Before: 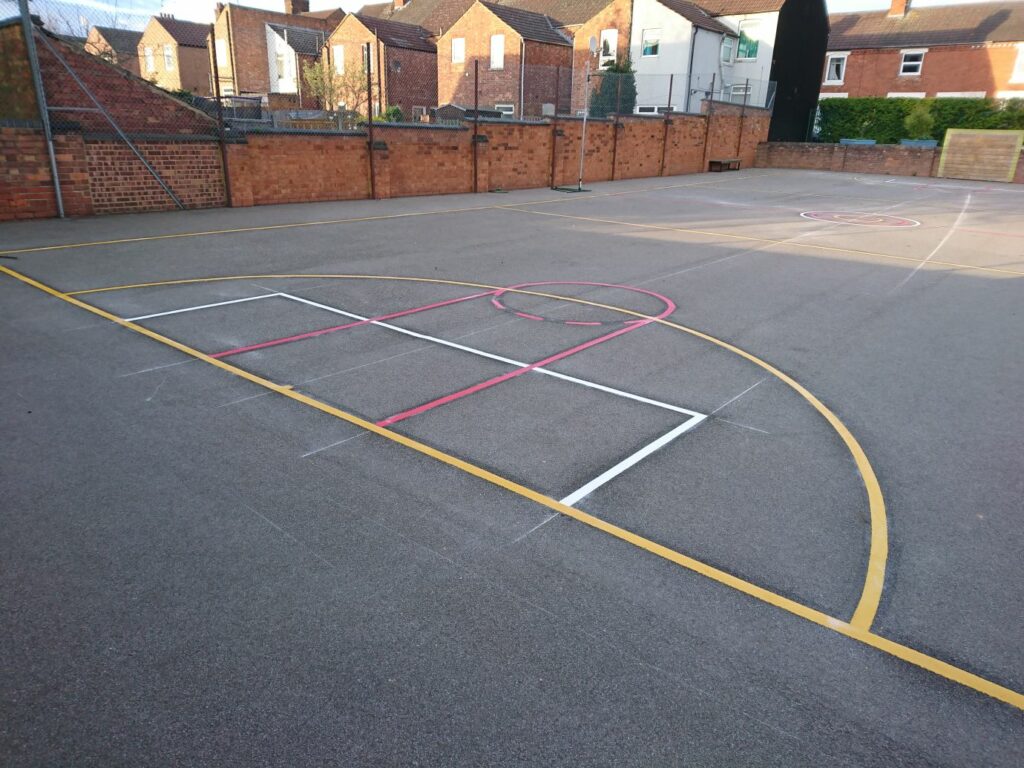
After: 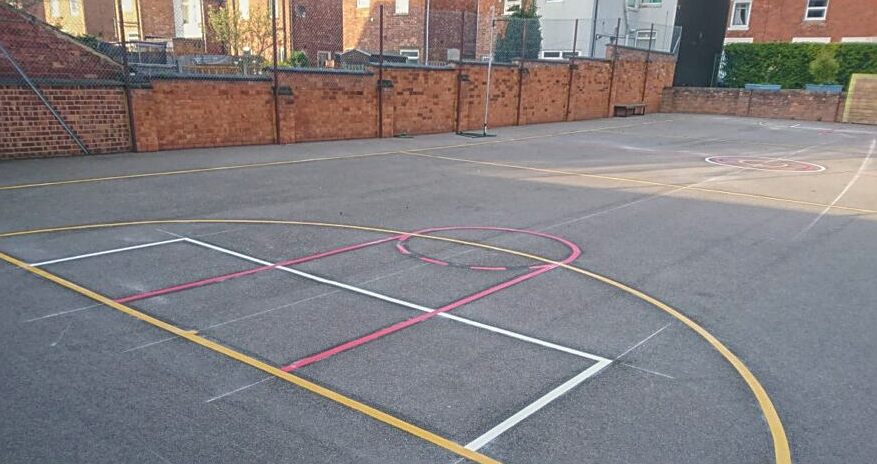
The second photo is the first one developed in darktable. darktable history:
crop and rotate: left 9.345%, top 7.22%, right 4.982%, bottom 32.331%
sharpen: radius 1.967
local contrast: highlights 73%, shadows 15%, midtone range 0.197
color correction: highlights a* 0.207, highlights b* 2.7, shadows a* -0.874, shadows b* -4.78
